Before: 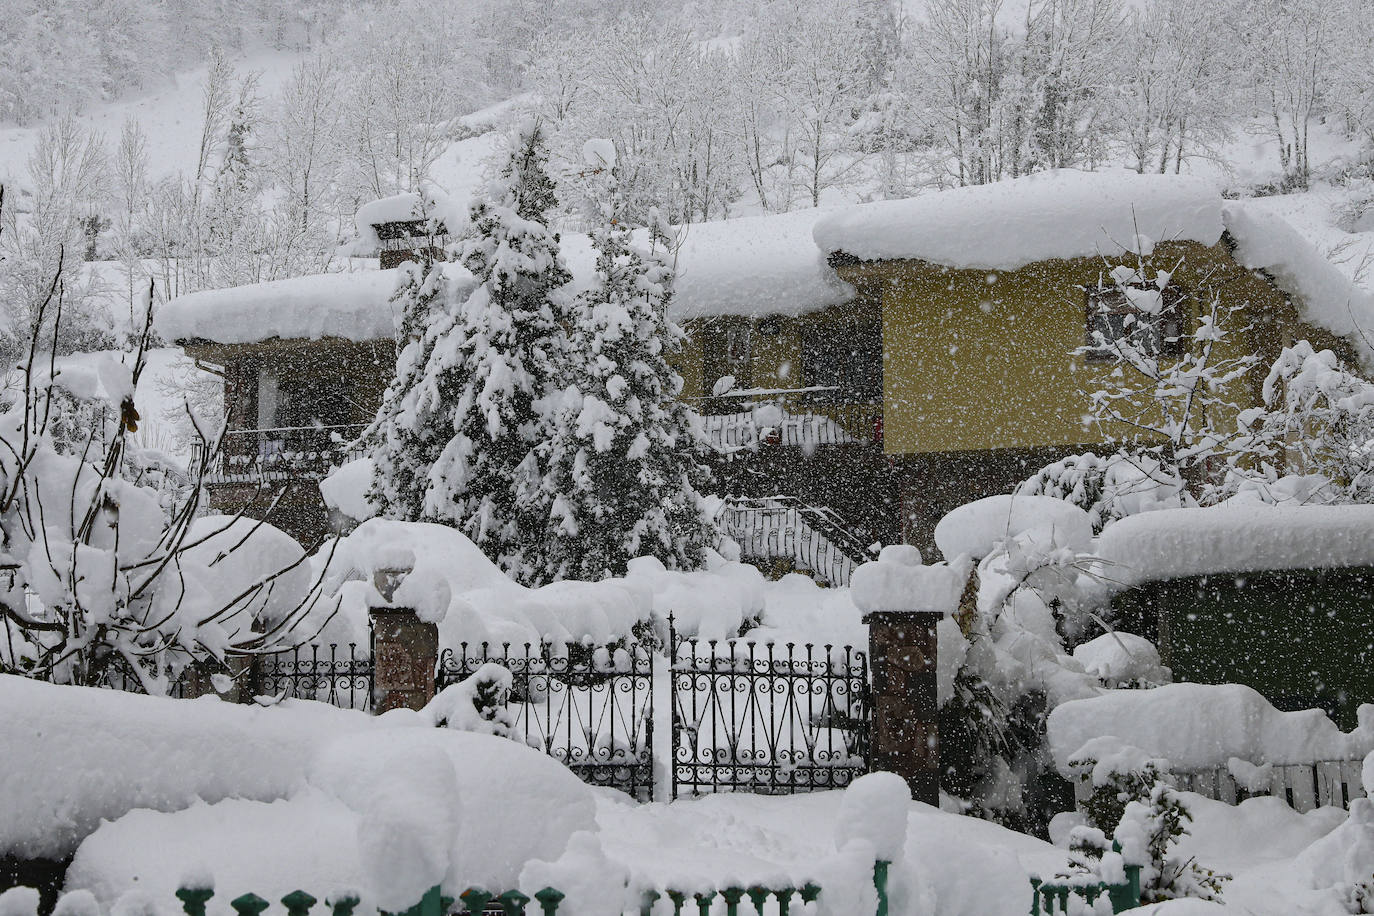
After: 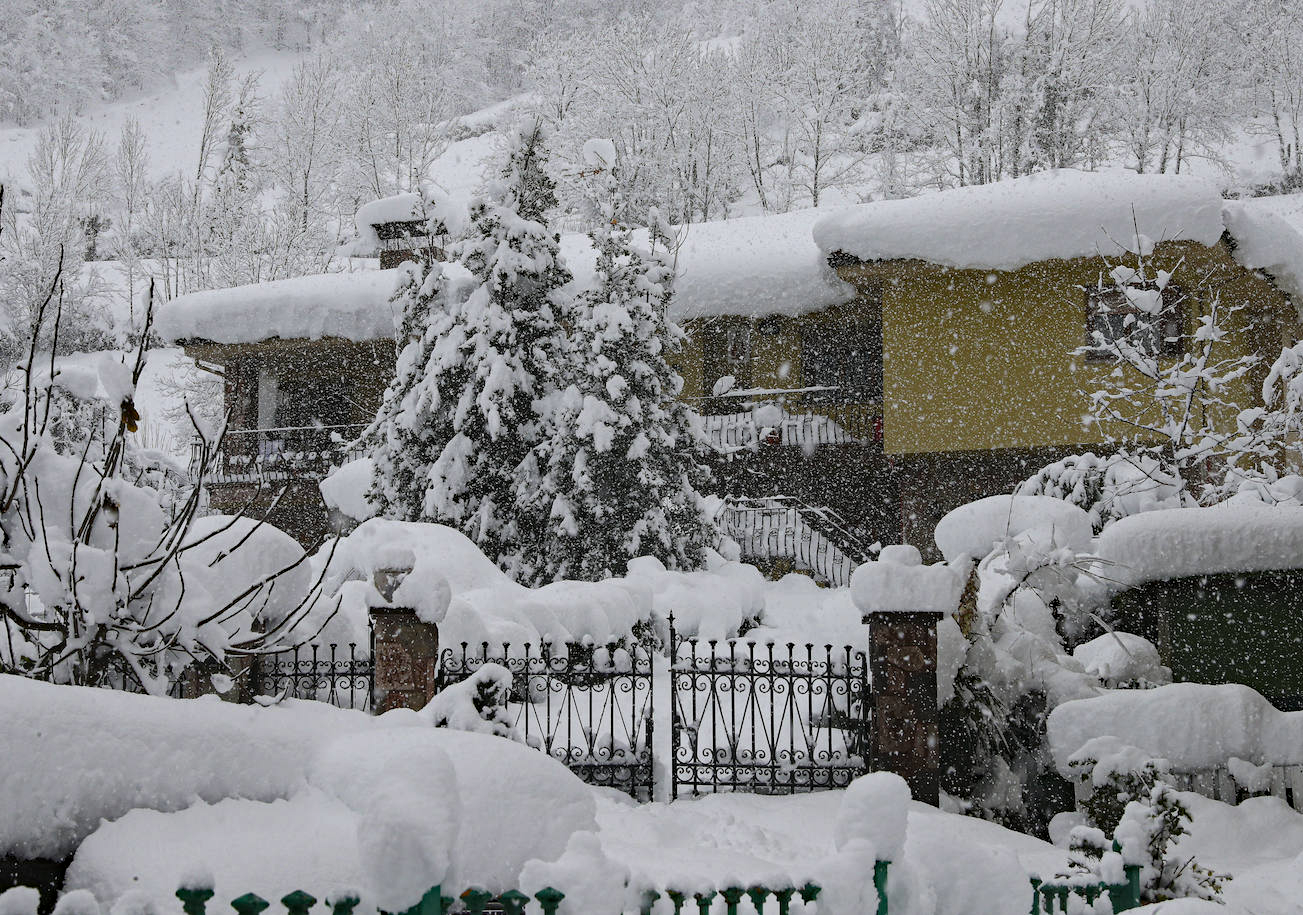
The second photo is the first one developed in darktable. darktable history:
crop and rotate: right 5.141%
haze removal: compatibility mode true, adaptive false
